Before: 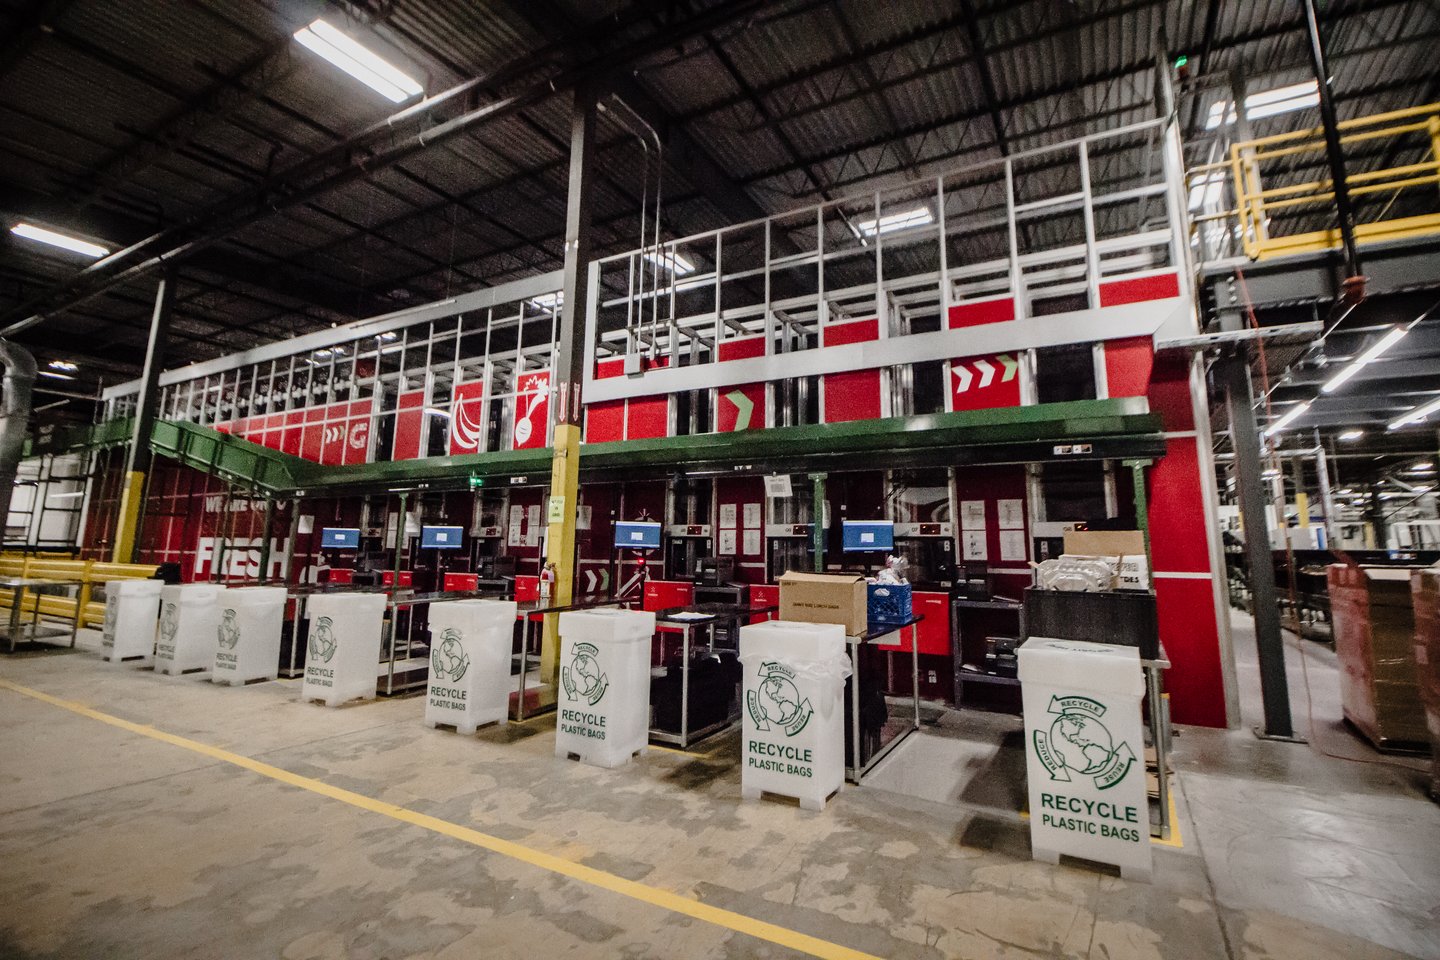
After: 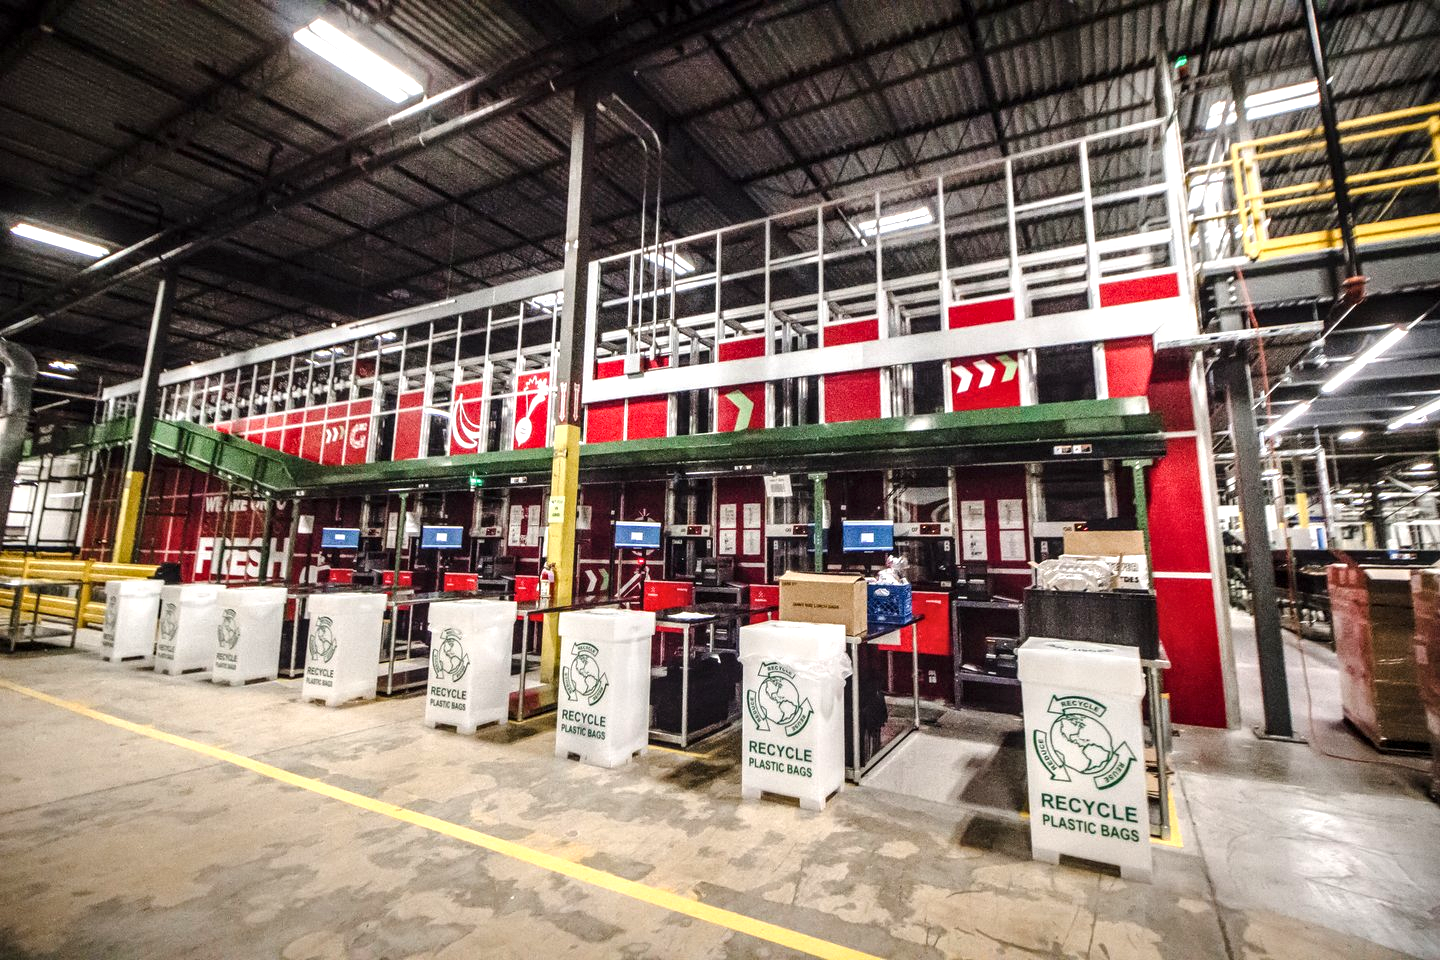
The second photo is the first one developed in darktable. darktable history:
local contrast: on, module defaults
exposure: black level correction 0, exposure 0.877 EV, compensate exposure bias true, compensate highlight preservation false
